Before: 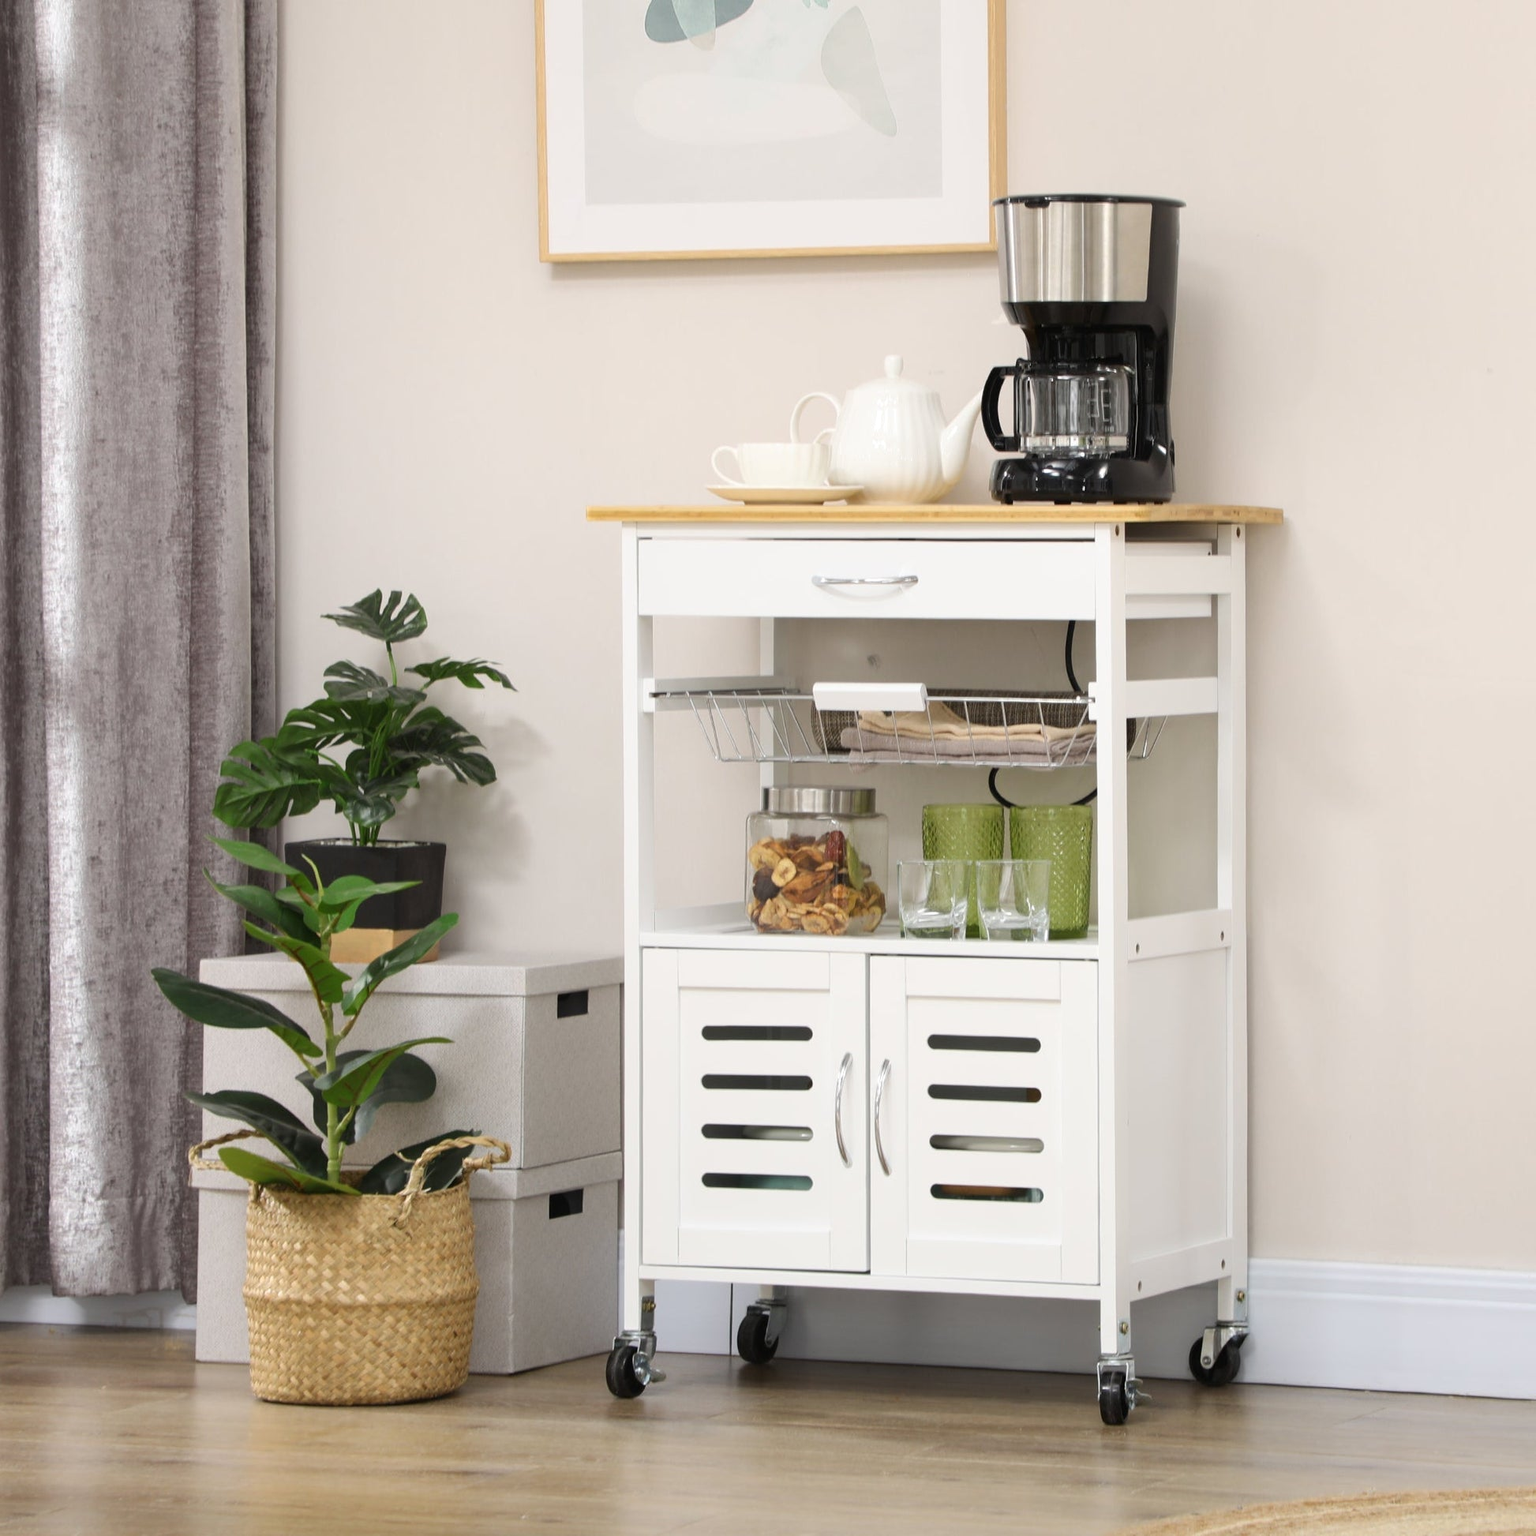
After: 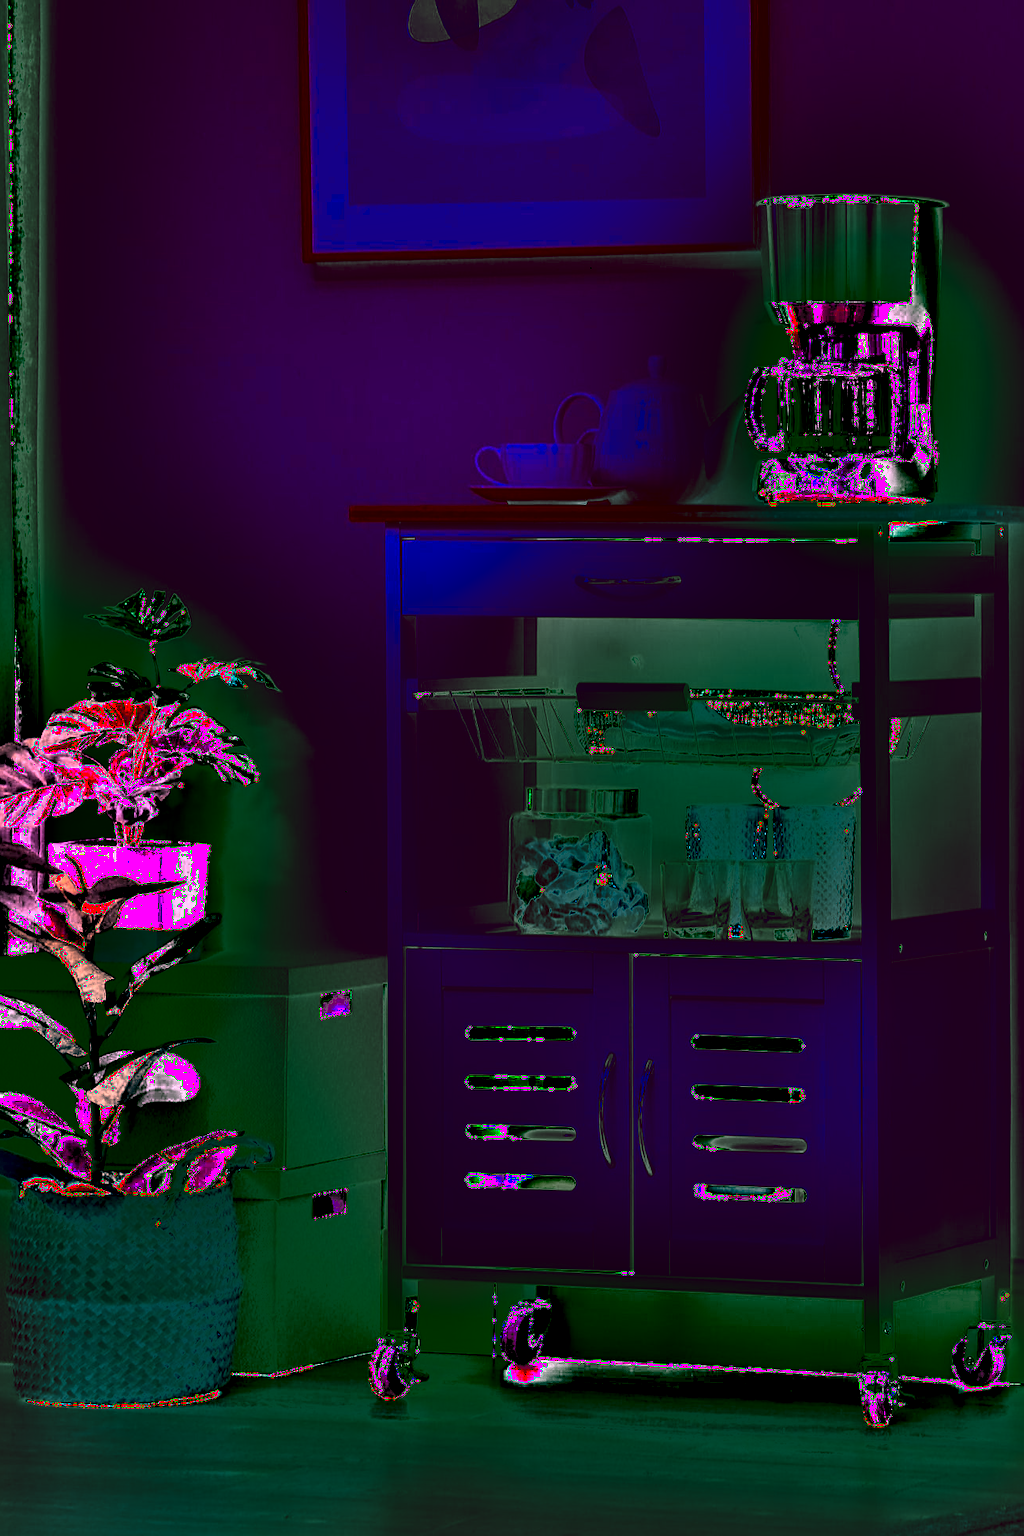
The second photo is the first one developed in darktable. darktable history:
shadows and highlights: shadows 20.91, highlights -82.73, soften with gaussian
tone curve: curves: ch0 [(0, 0) (0.071, 0.058) (0.266, 0.268) (0.498, 0.542) (0.766, 0.807) (1, 0.983)]; ch1 [(0, 0) (0.346, 0.307) (0.408, 0.387) (0.463, 0.465) (0.482, 0.493) (0.502, 0.499) (0.517, 0.502) (0.55, 0.548) (0.597, 0.61) (0.651, 0.698) (1, 1)]; ch2 [(0, 0) (0.346, 0.34) (0.434, 0.46) (0.485, 0.494) (0.5, 0.498) (0.517, 0.506) (0.526, 0.539) (0.583, 0.603) (0.625, 0.659) (1, 1)], color space Lab, independent channels, preserve colors none
contrast brightness saturation: contrast 0.28
sharpen: on, module defaults
white balance: red 8, blue 8
crop and rotate: left 15.446%, right 17.836%
exposure: black level correction 0, exposure 1.1 EV, compensate exposure bias true, compensate highlight preservation false
